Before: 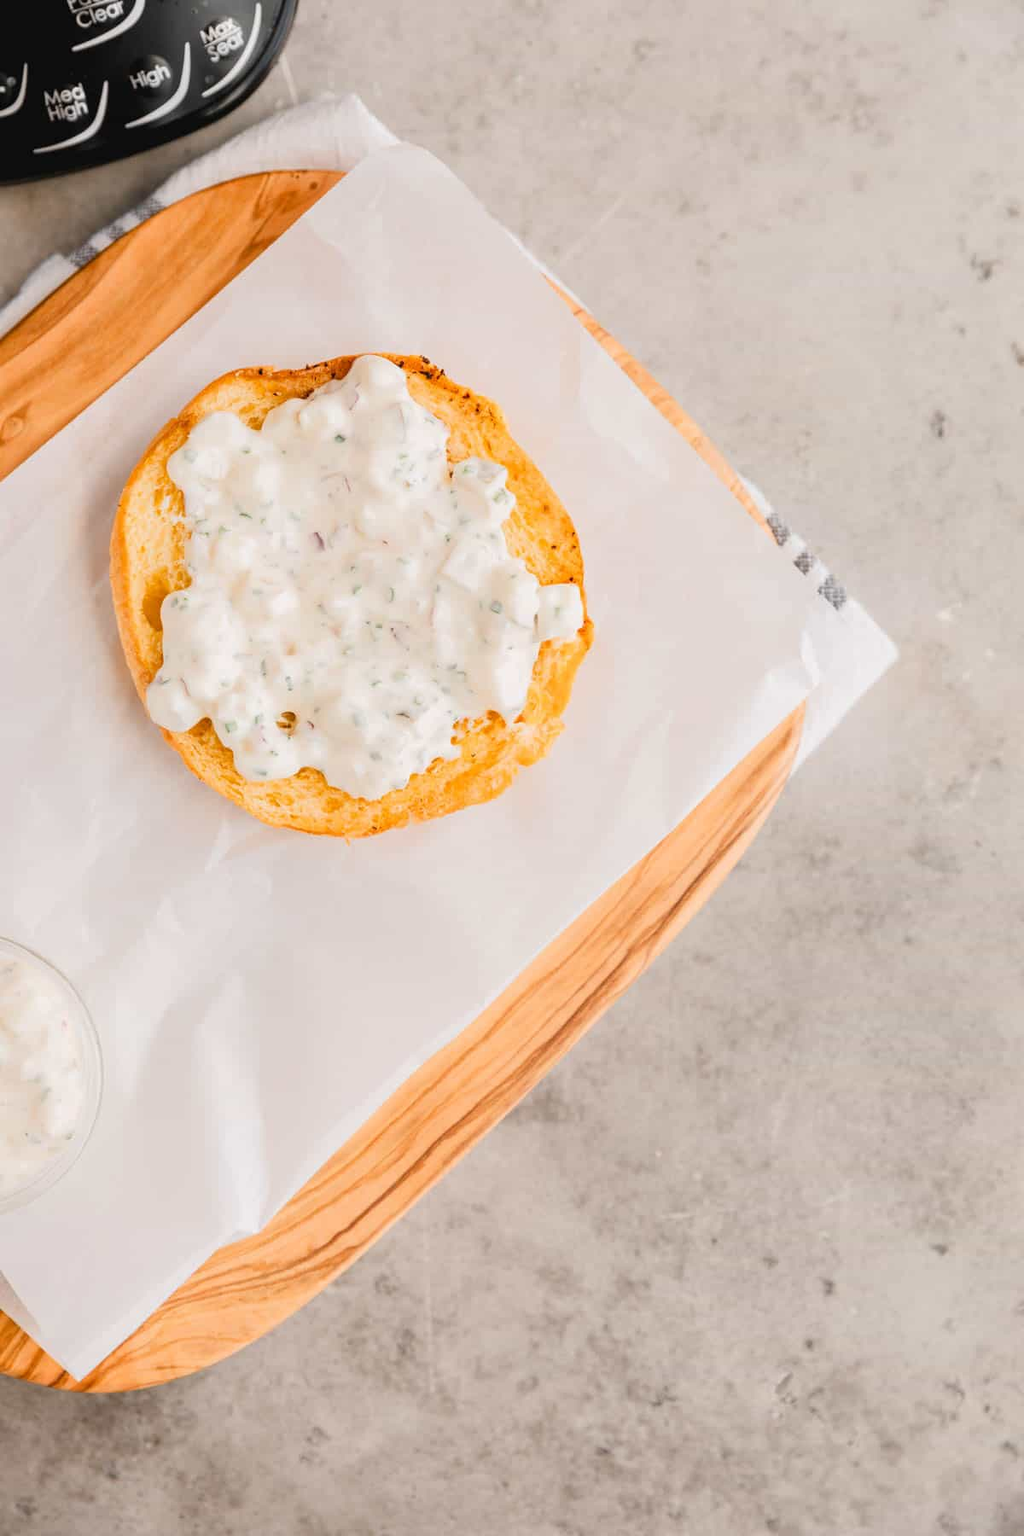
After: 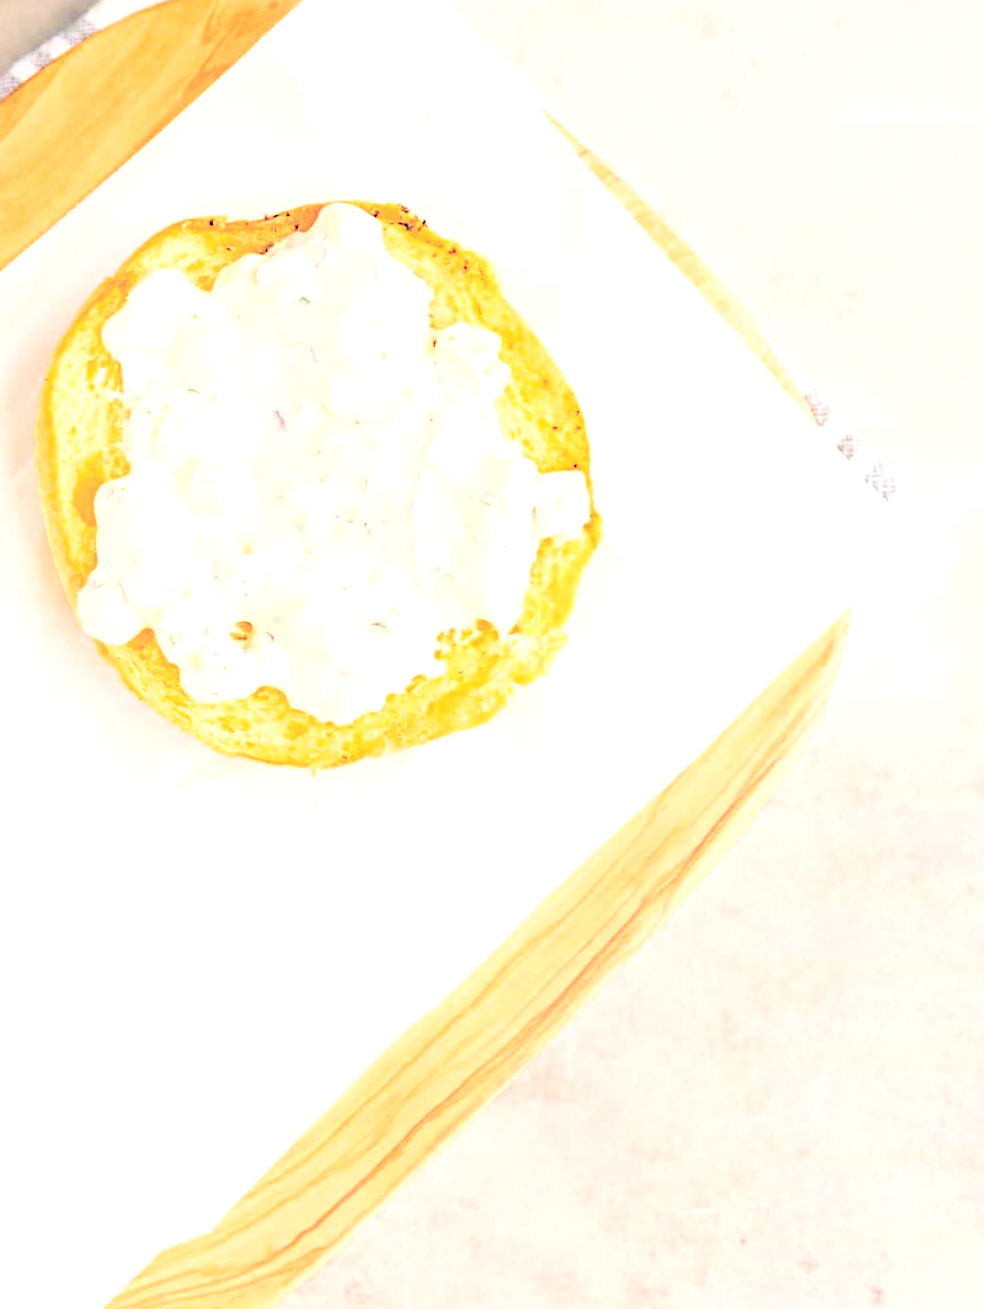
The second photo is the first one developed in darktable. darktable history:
contrast brightness saturation: brightness 1
sharpen: radius 4
crop: left 7.856%, top 11.836%, right 10.12%, bottom 15.387%
exposure: black level correction 0, exposure 1.015 EV, compensate exposure bias true, compensate highlight preservation false
